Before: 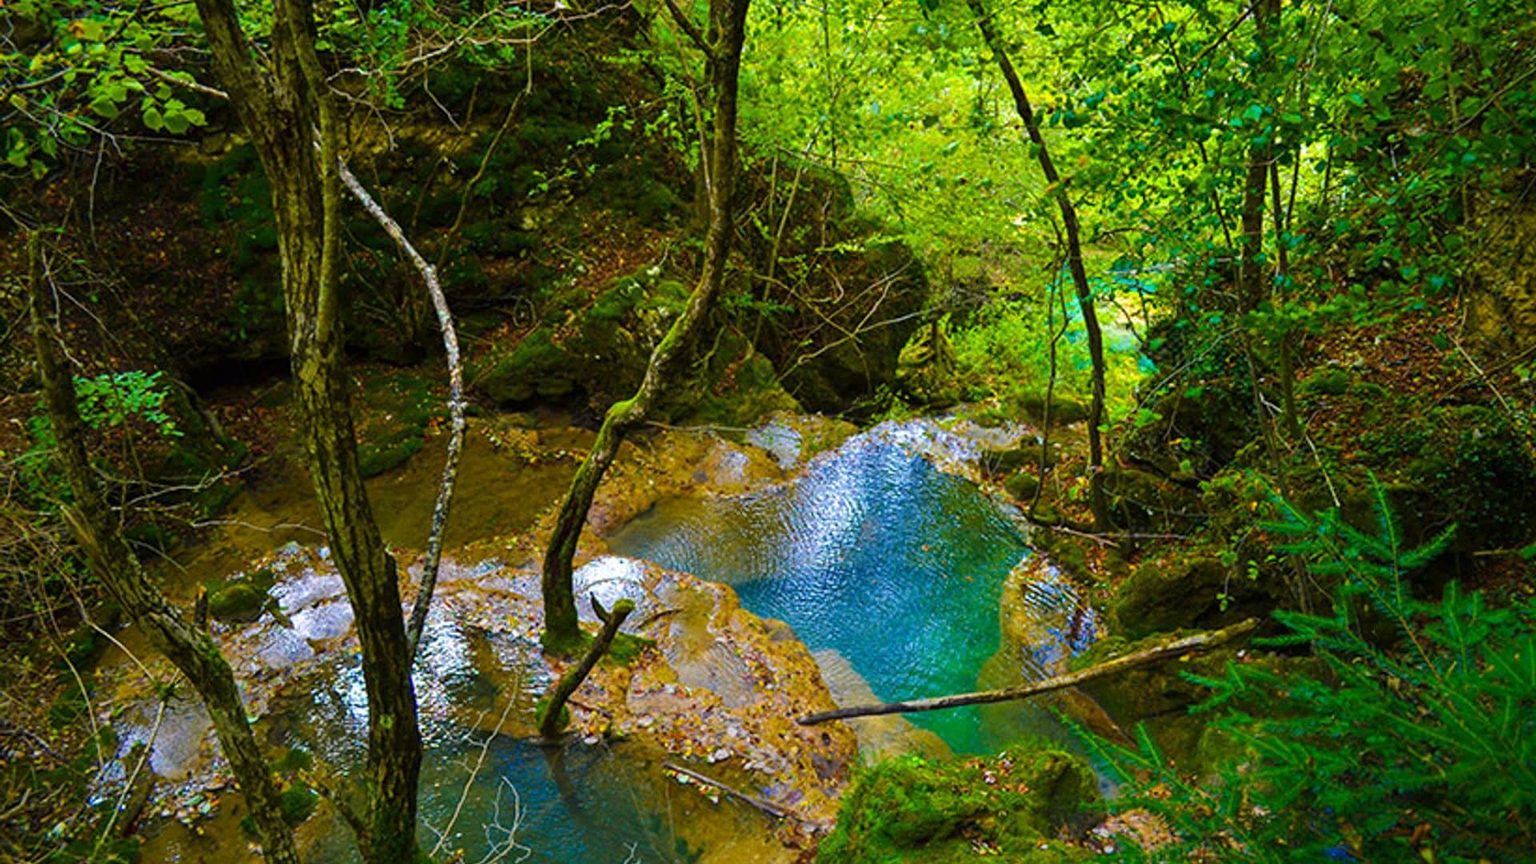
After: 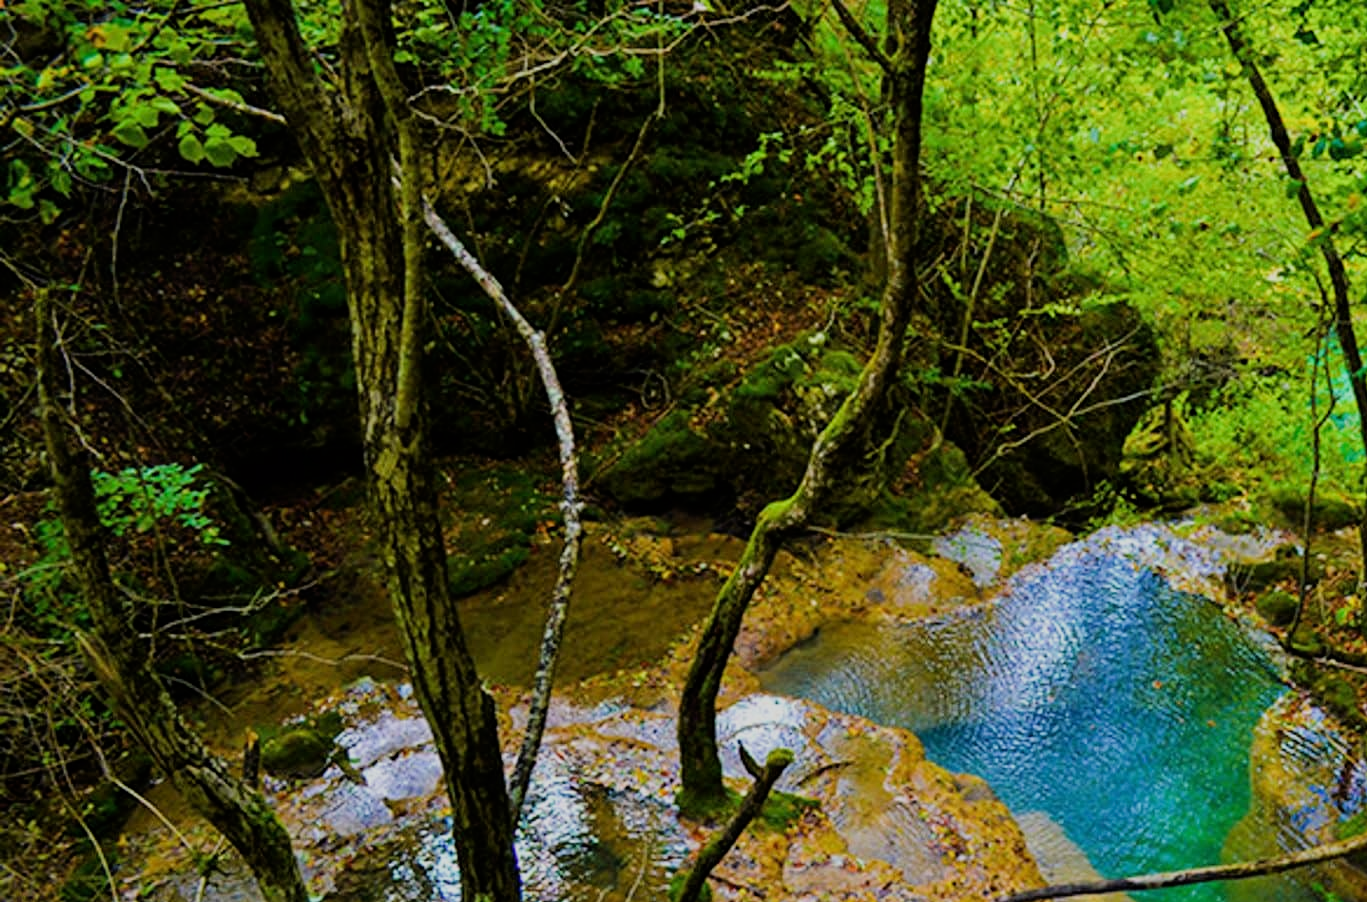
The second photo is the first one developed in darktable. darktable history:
crop: right 28.759%, bottom 16.457%
filmic rgb: black relative exposure -7.65 EV, white relative exposure 4.56 EV, hardness 3.61, contrast 1.054, iterations of high-quality reconstruction 0
